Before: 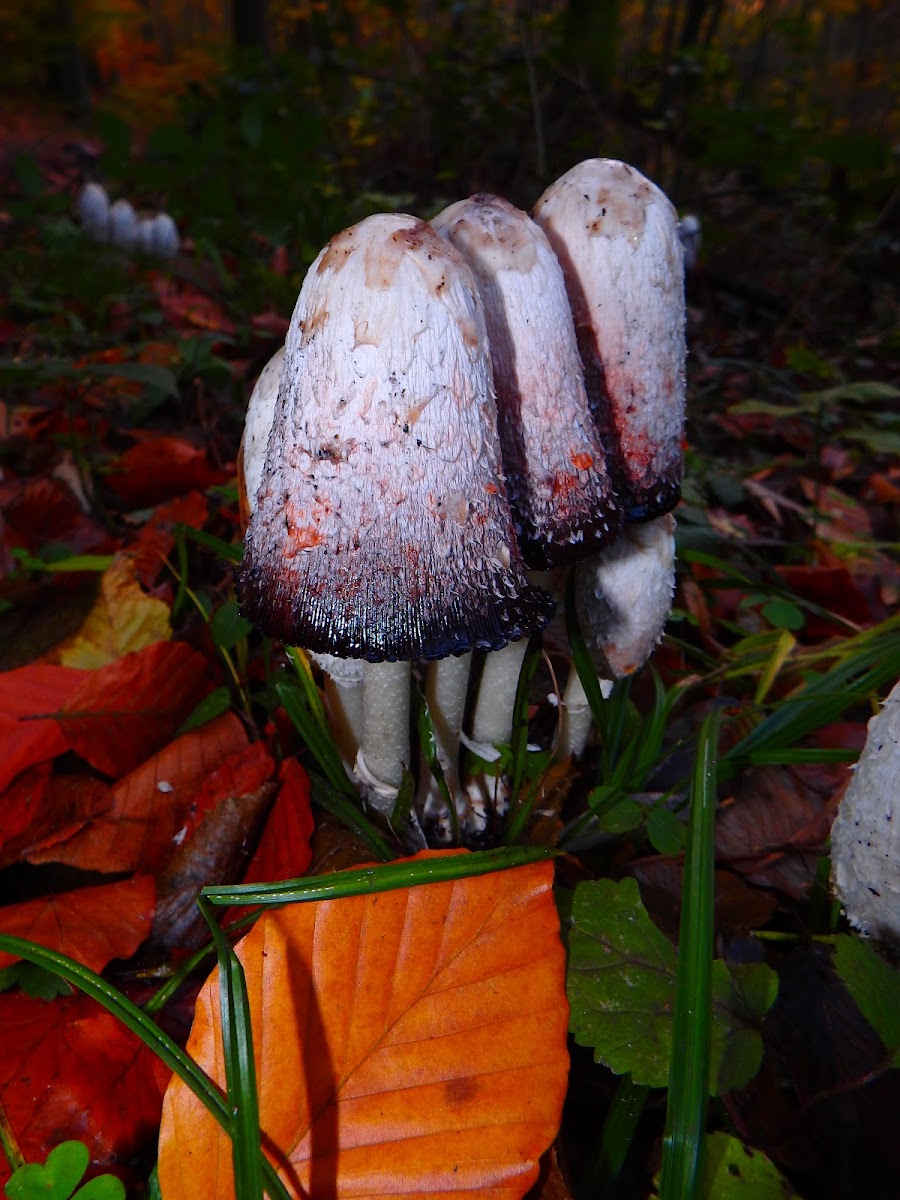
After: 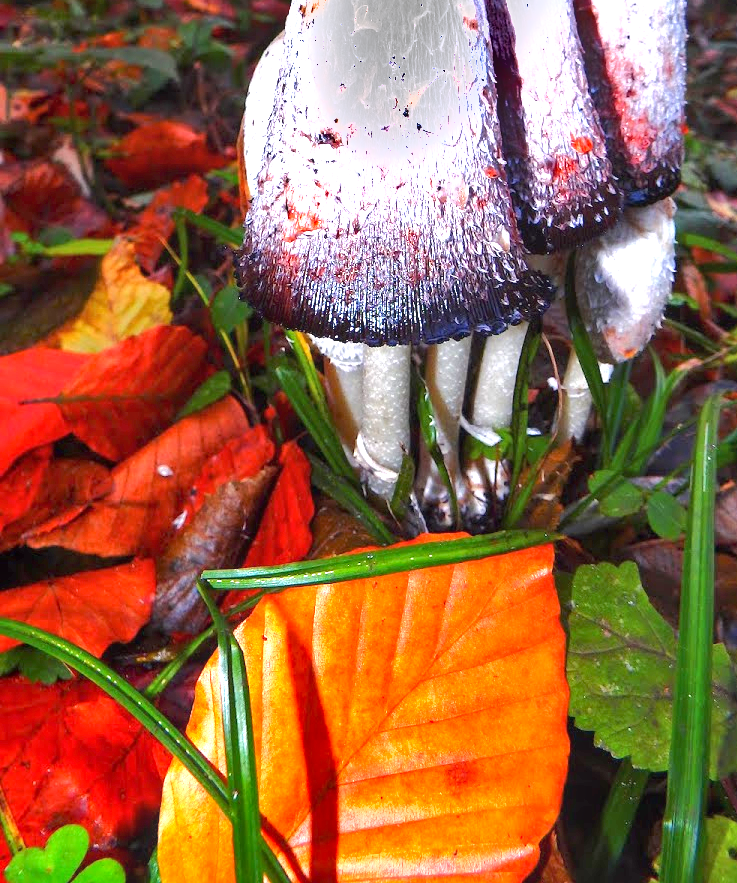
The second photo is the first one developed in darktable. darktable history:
shadows and highlights: shadows color adjustment 97.67%, soften with gaussian
local contrast: detail 110%
base curve: curves: ch0 [(0, 0) (0.235, 0.266) (0.503, 0.496) (0.786, 0.72) (1, 1)], preserve colors average RGB
exposure: exposure 2.048 EV, compensate exposure bias true, compensate highlight preservation false
crop: top 26.416%, right 18.024%
